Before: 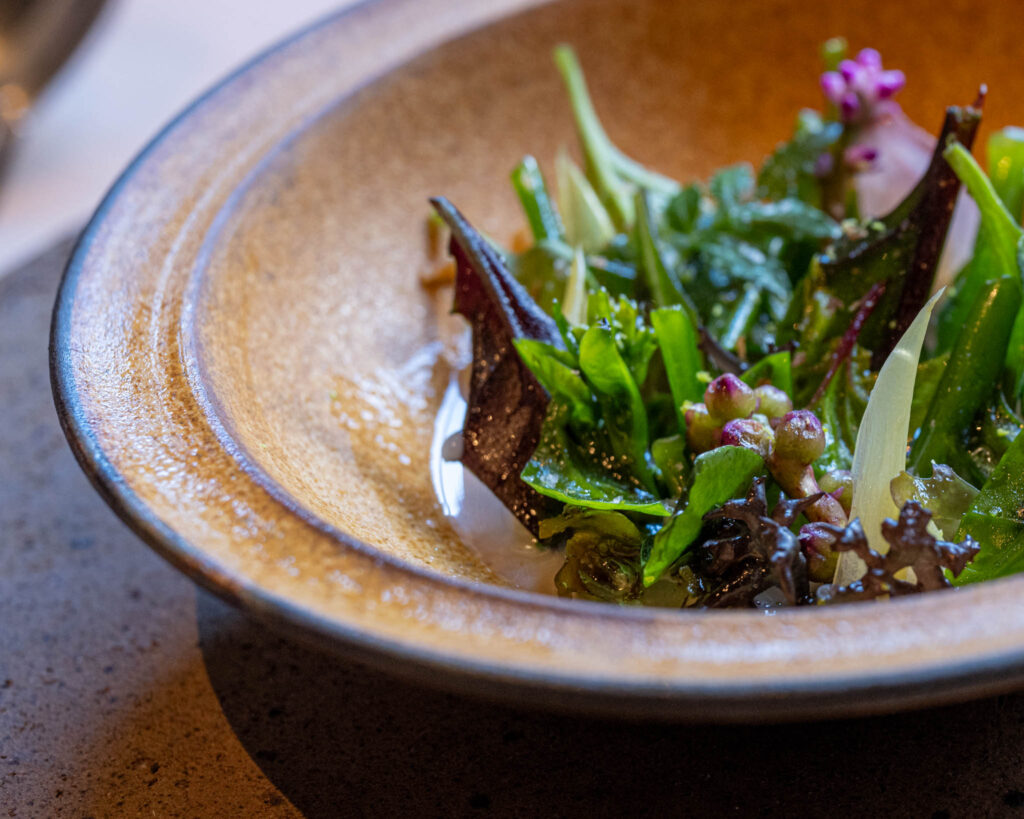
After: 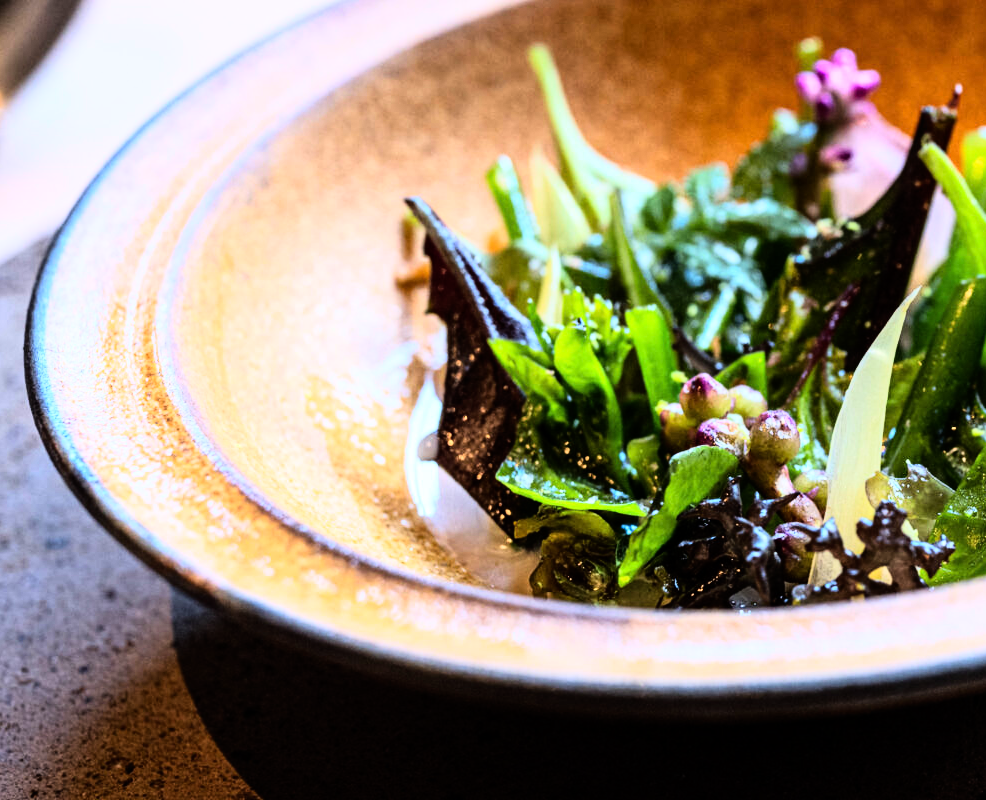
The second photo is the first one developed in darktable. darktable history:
tone equalizer: on, module defaults
exposure: exposure -0.01 EV, compensate highlight preservation false
crop and rotate: left 2.536%, right 1.107%, bottom 2.246%
rgb curve: curves: ch0 [(0, 0) (0.21, 0.15) (0.24, 0.21) (0.5, 0.75) (0.75, 0.96) (0.89, 0.99) (1, 1)]; ch1 [(0, 0.02) (0.21, 0.13) (0.25, 0.2) (0.5, 0.67) (0.75, 0.9) (0.89, 0.97) (1, 1)]; ch2 [(0, 0.02) (0.21, 0.13) (0.25, 0.2) (0.5, 0.67) (0.75, 0.9) (0.89, 0.97) (1, 1)], compensate middle gray true
